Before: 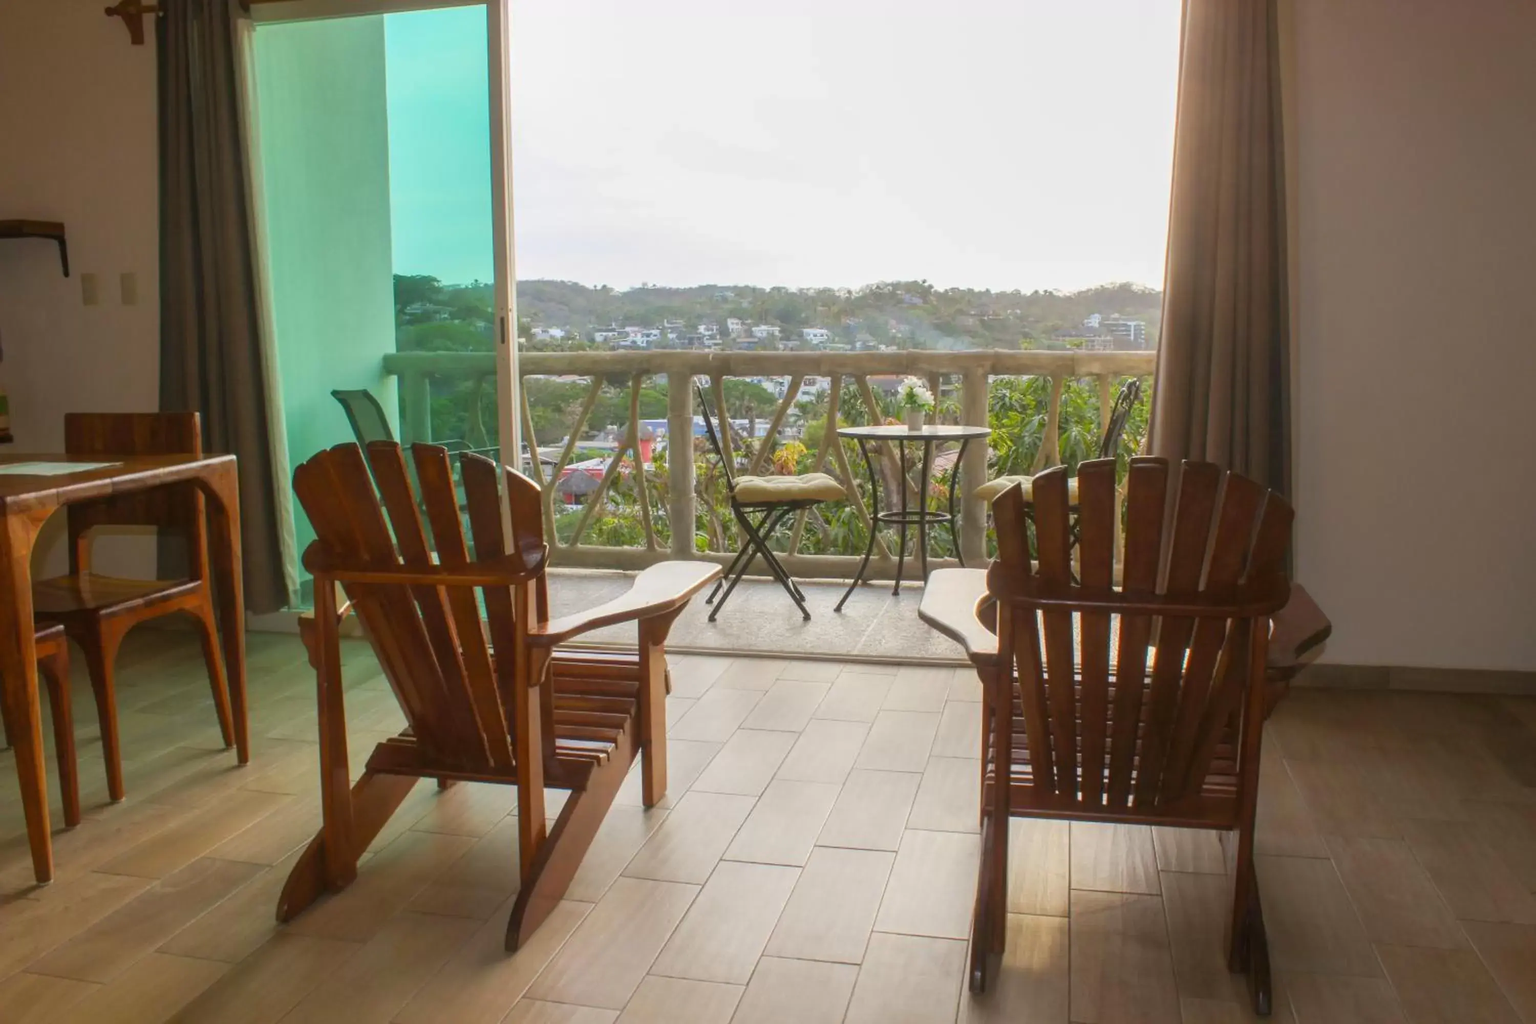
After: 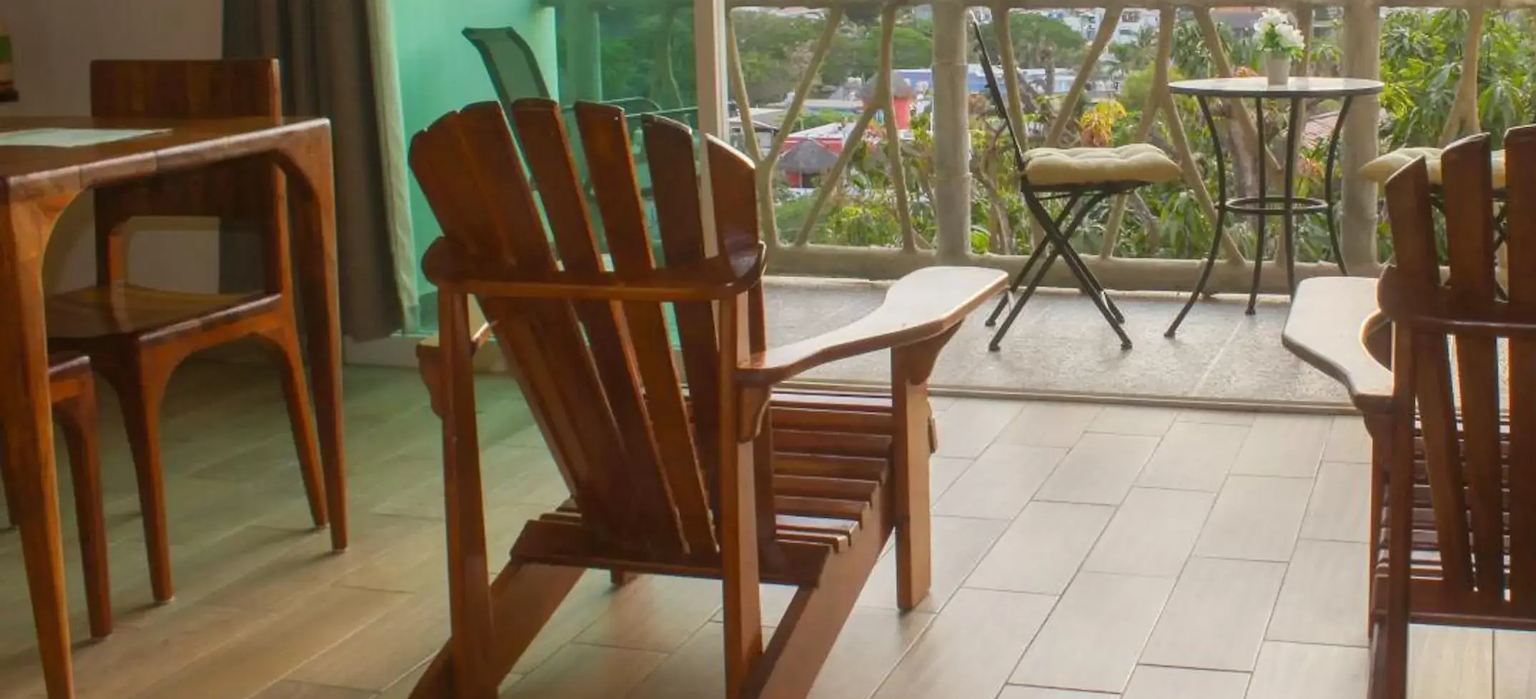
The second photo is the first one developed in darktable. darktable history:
crop: top 36.192%, right 28.364%, bottom 14.867%
